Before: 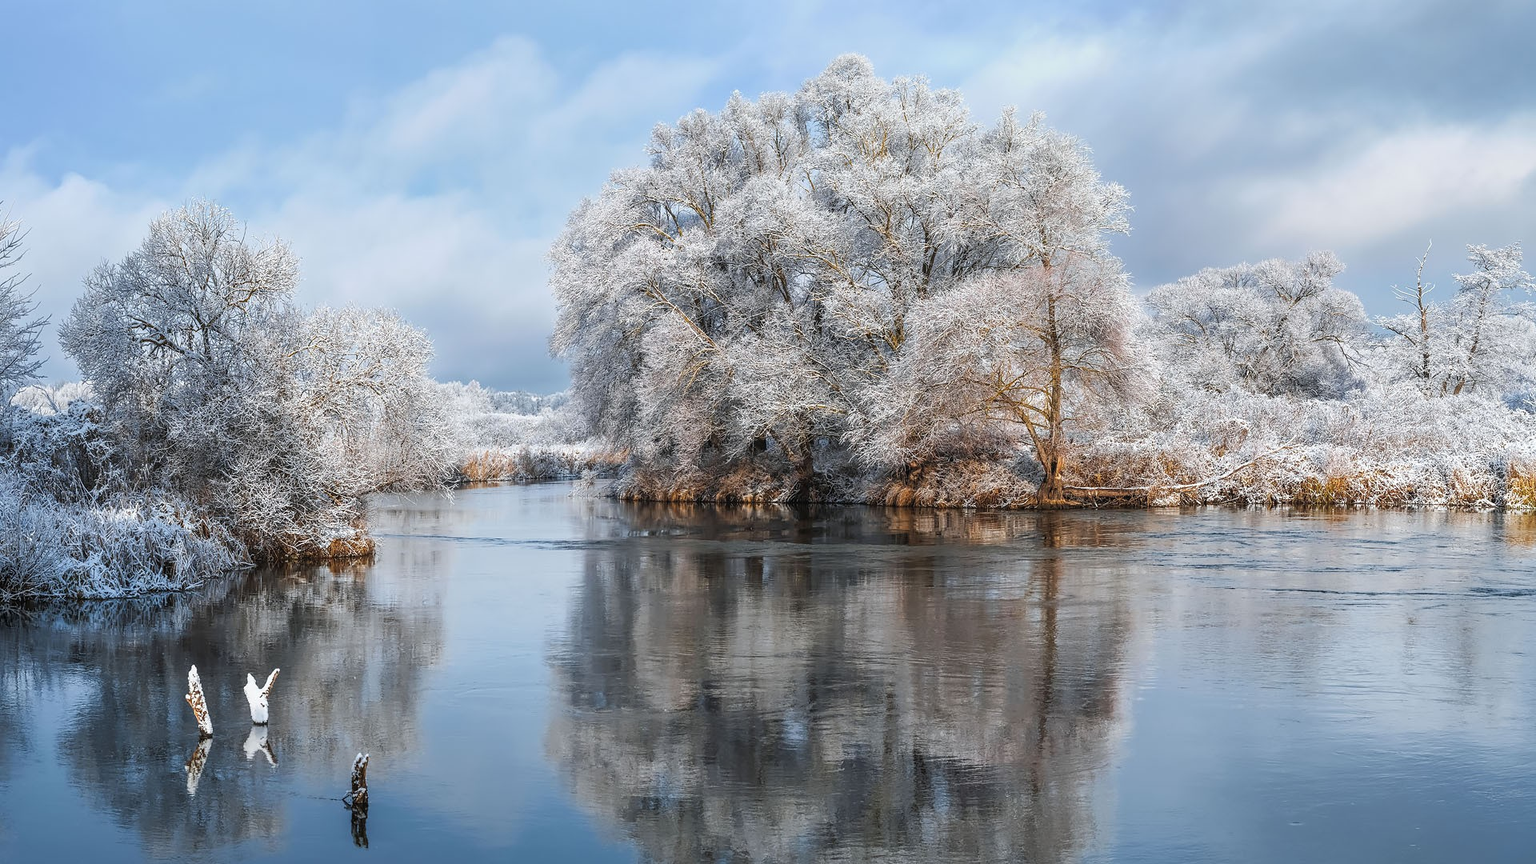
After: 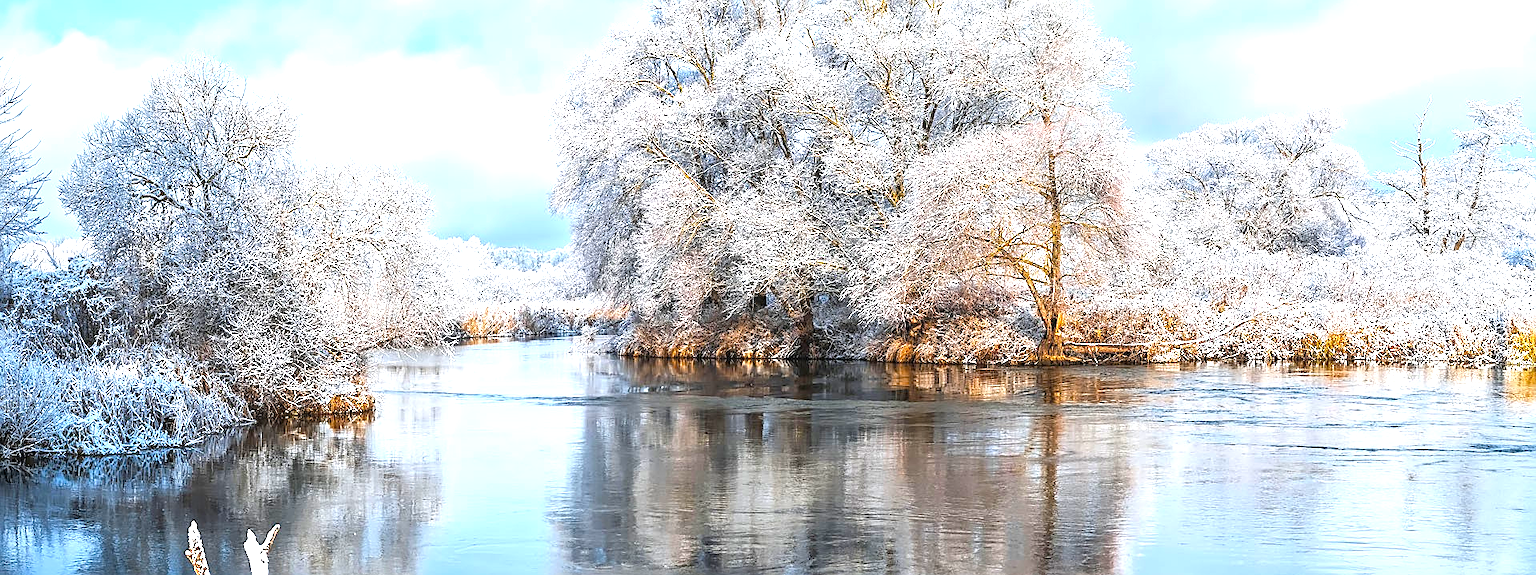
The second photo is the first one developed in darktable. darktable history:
exposure: black level correction 0, exposure 1.103 EV, compensate exposure bias true, compensate highlight preservation false
crop: top 16.672%, bottom 16.688%
contrast equalizer: octaves 7, y [[0.5, 0.488, 0.462, 0.461, 0.491, 0.5], [0.5 ×6], [0.5 ×6], [0 ×6], [0 ×6]], mix -0.308
color balance rgb: shadows fall-off 101.499%, perceptual saturation grading › global saturation 29.589%, mask middle-gray fulcrum 22.404%, global vibrance 20%
sharpen: on, module defaults
